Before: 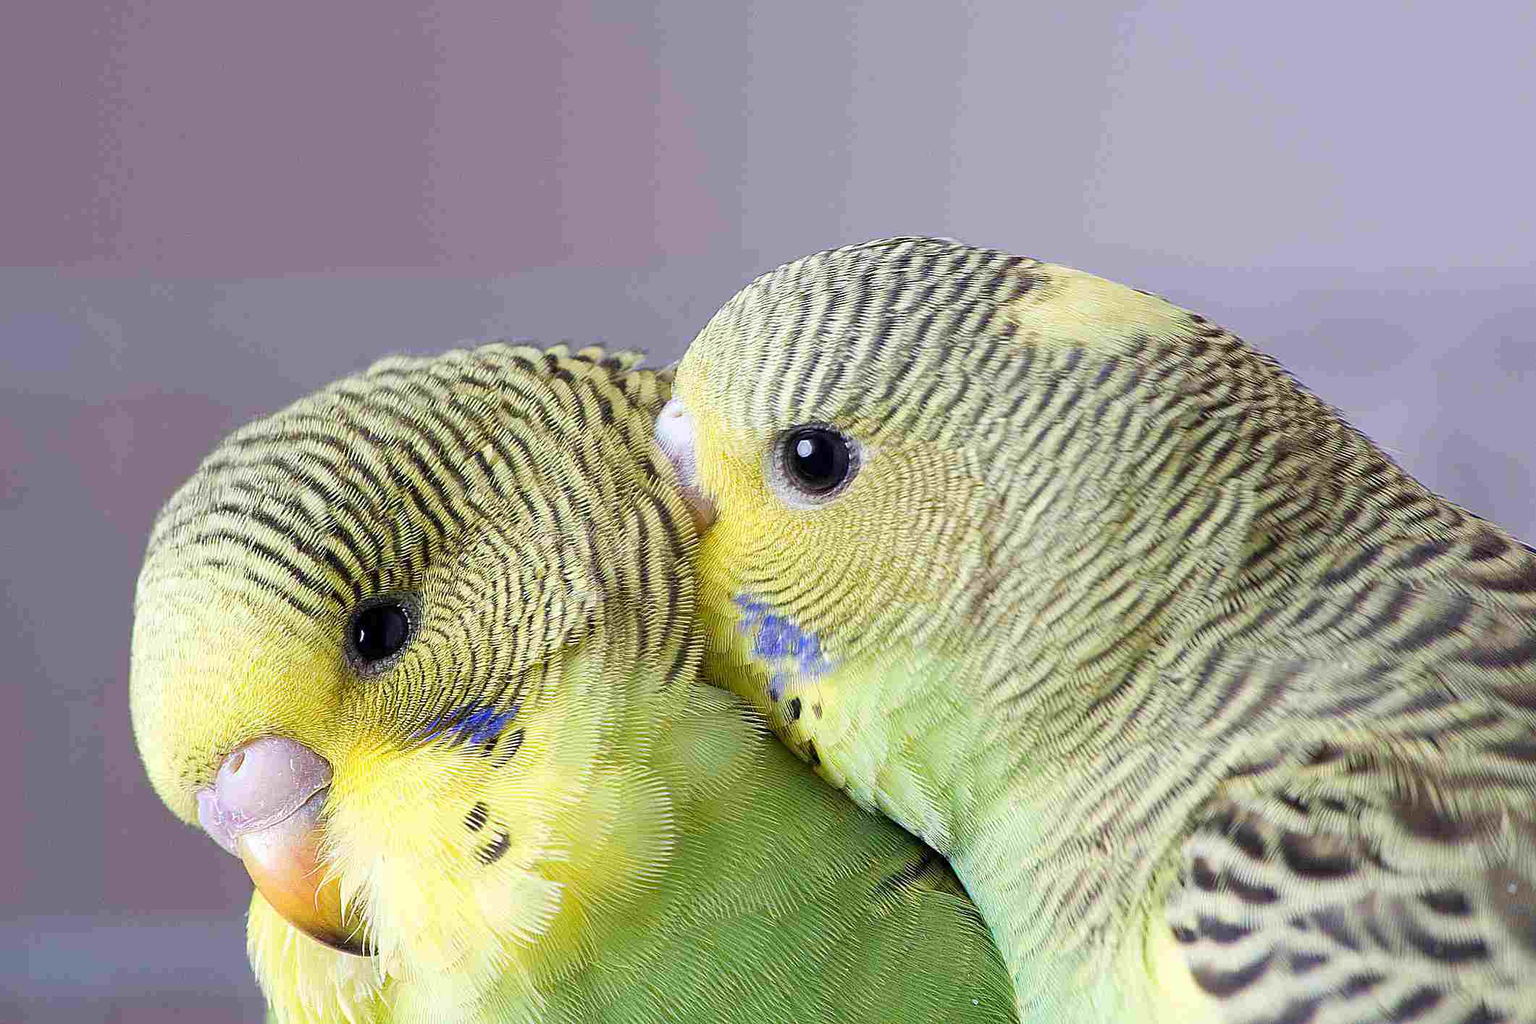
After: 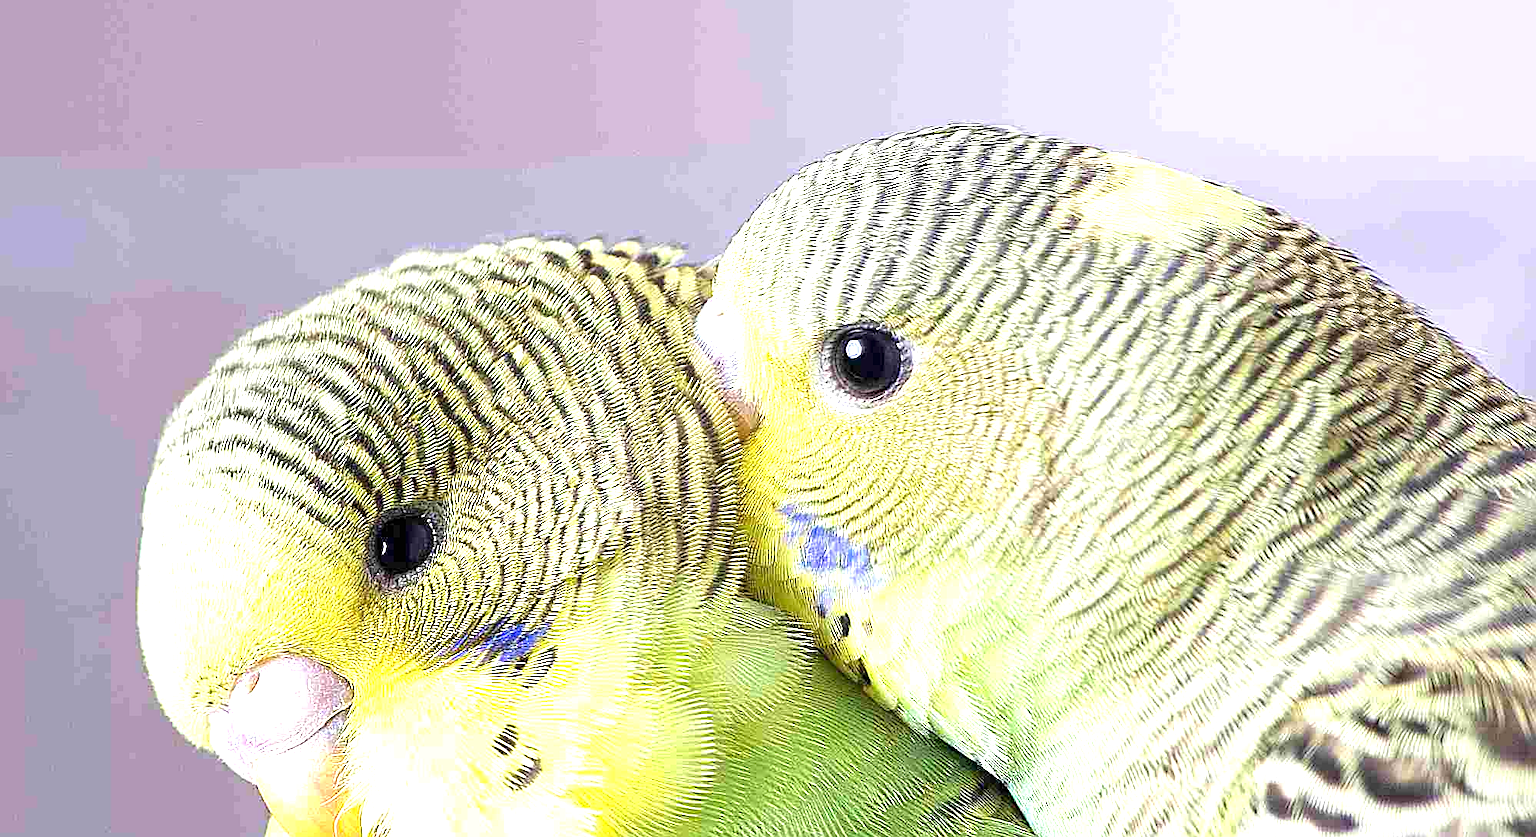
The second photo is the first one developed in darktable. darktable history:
crop and rotate: angle 0.03°, top 11.643%, right 5.651%, bottom 11.189%
exposure: black level correction 0, exposure 1.1 EV, compensate exposure bias true, compensate highlight preservation false
sharpen: on, module defaults
